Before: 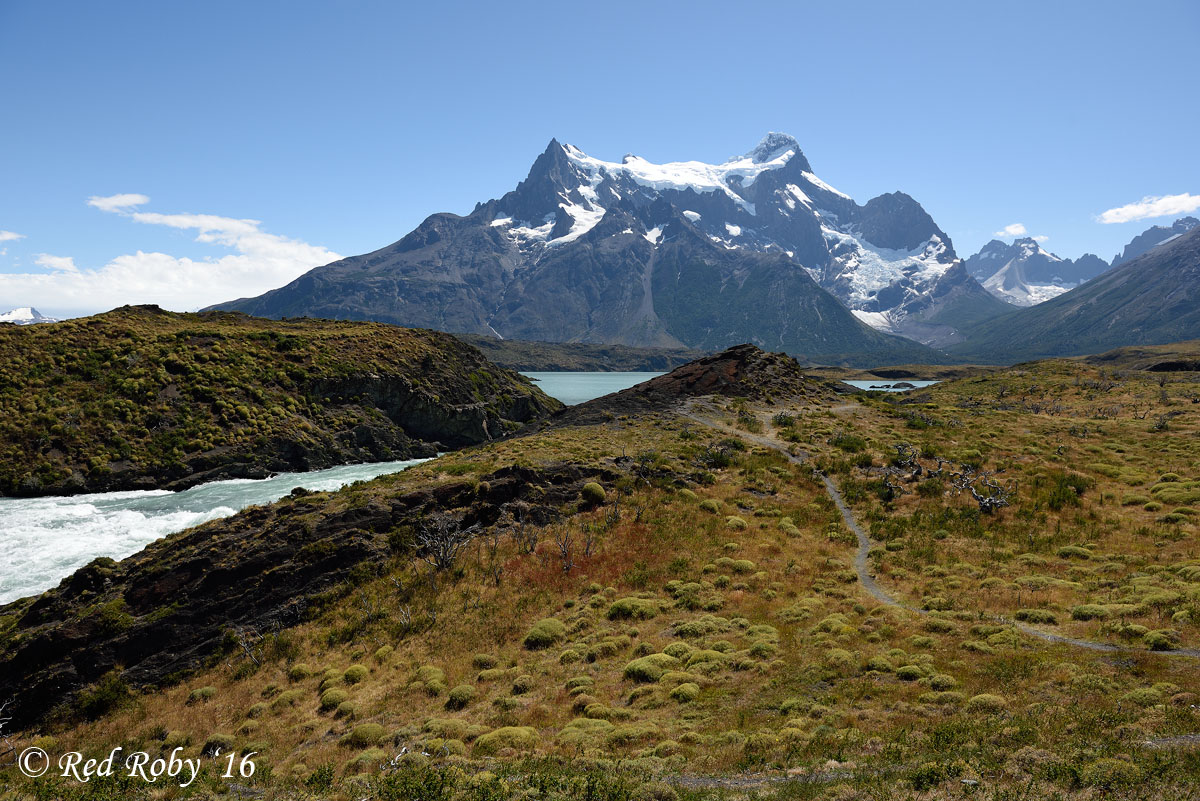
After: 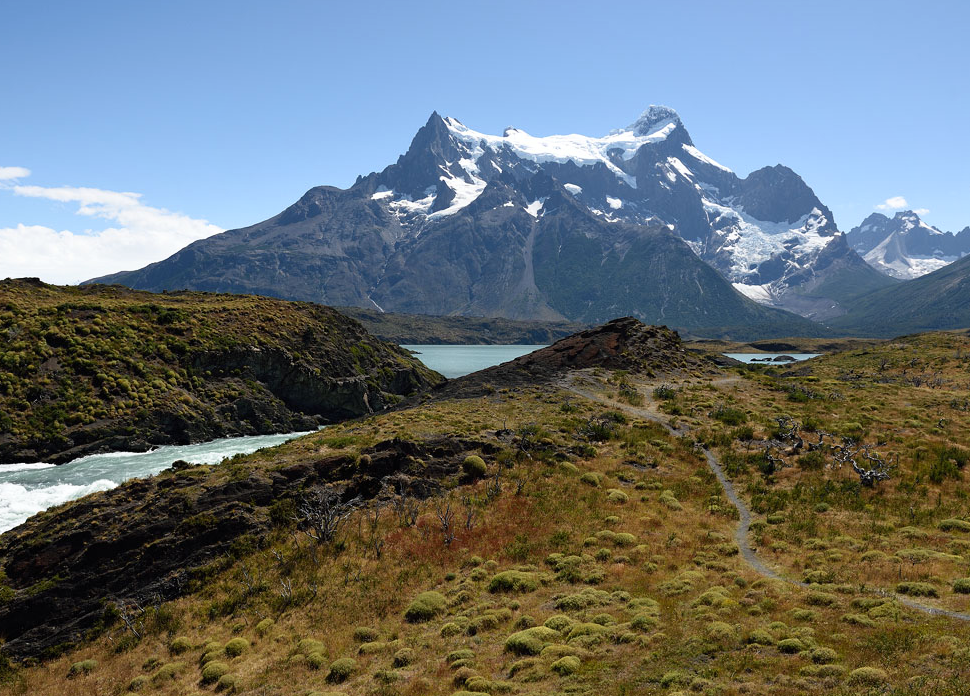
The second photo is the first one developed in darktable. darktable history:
shadows and highlights: shadows 0, highlights 40
crop: left 9.929%, top 3.475%, right 9.188%, bottom 9.529%
